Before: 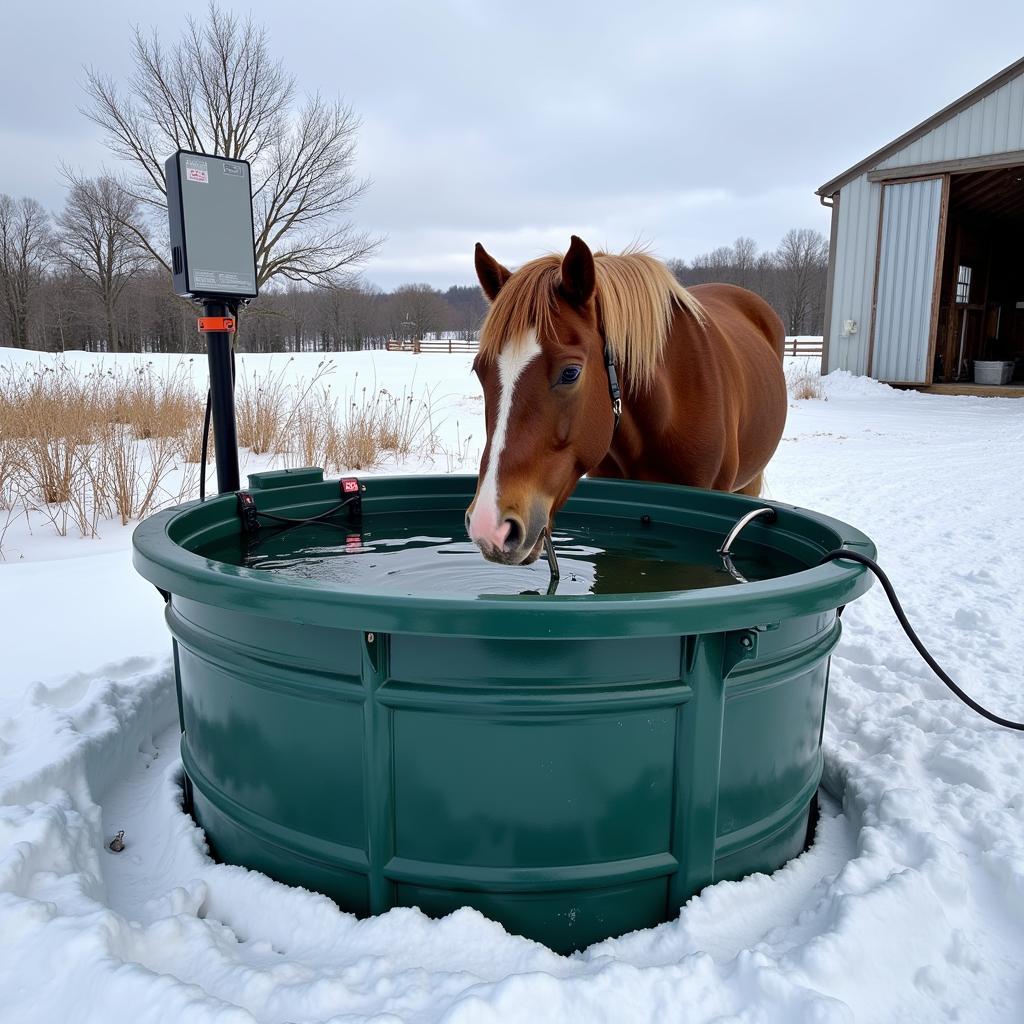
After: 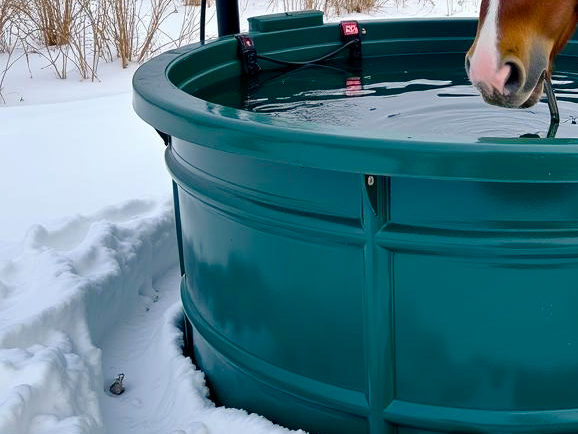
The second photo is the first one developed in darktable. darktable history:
crop: top 44.706%, right 43.54%, bottom 12.862%
contrast brightness saturation: saturation -0.049
color balance rgb: shadows lift › chroma 5.203%, shadows lift › hue 240.08°, perceptual saturation grading › global saturation 20%, perceptual saturation grading › highlights -13.898%, perceptual saturation grading › shadows 49.481%
shadows and highlights: shadows 36.17, highlights -27.59, soften with gaussian
